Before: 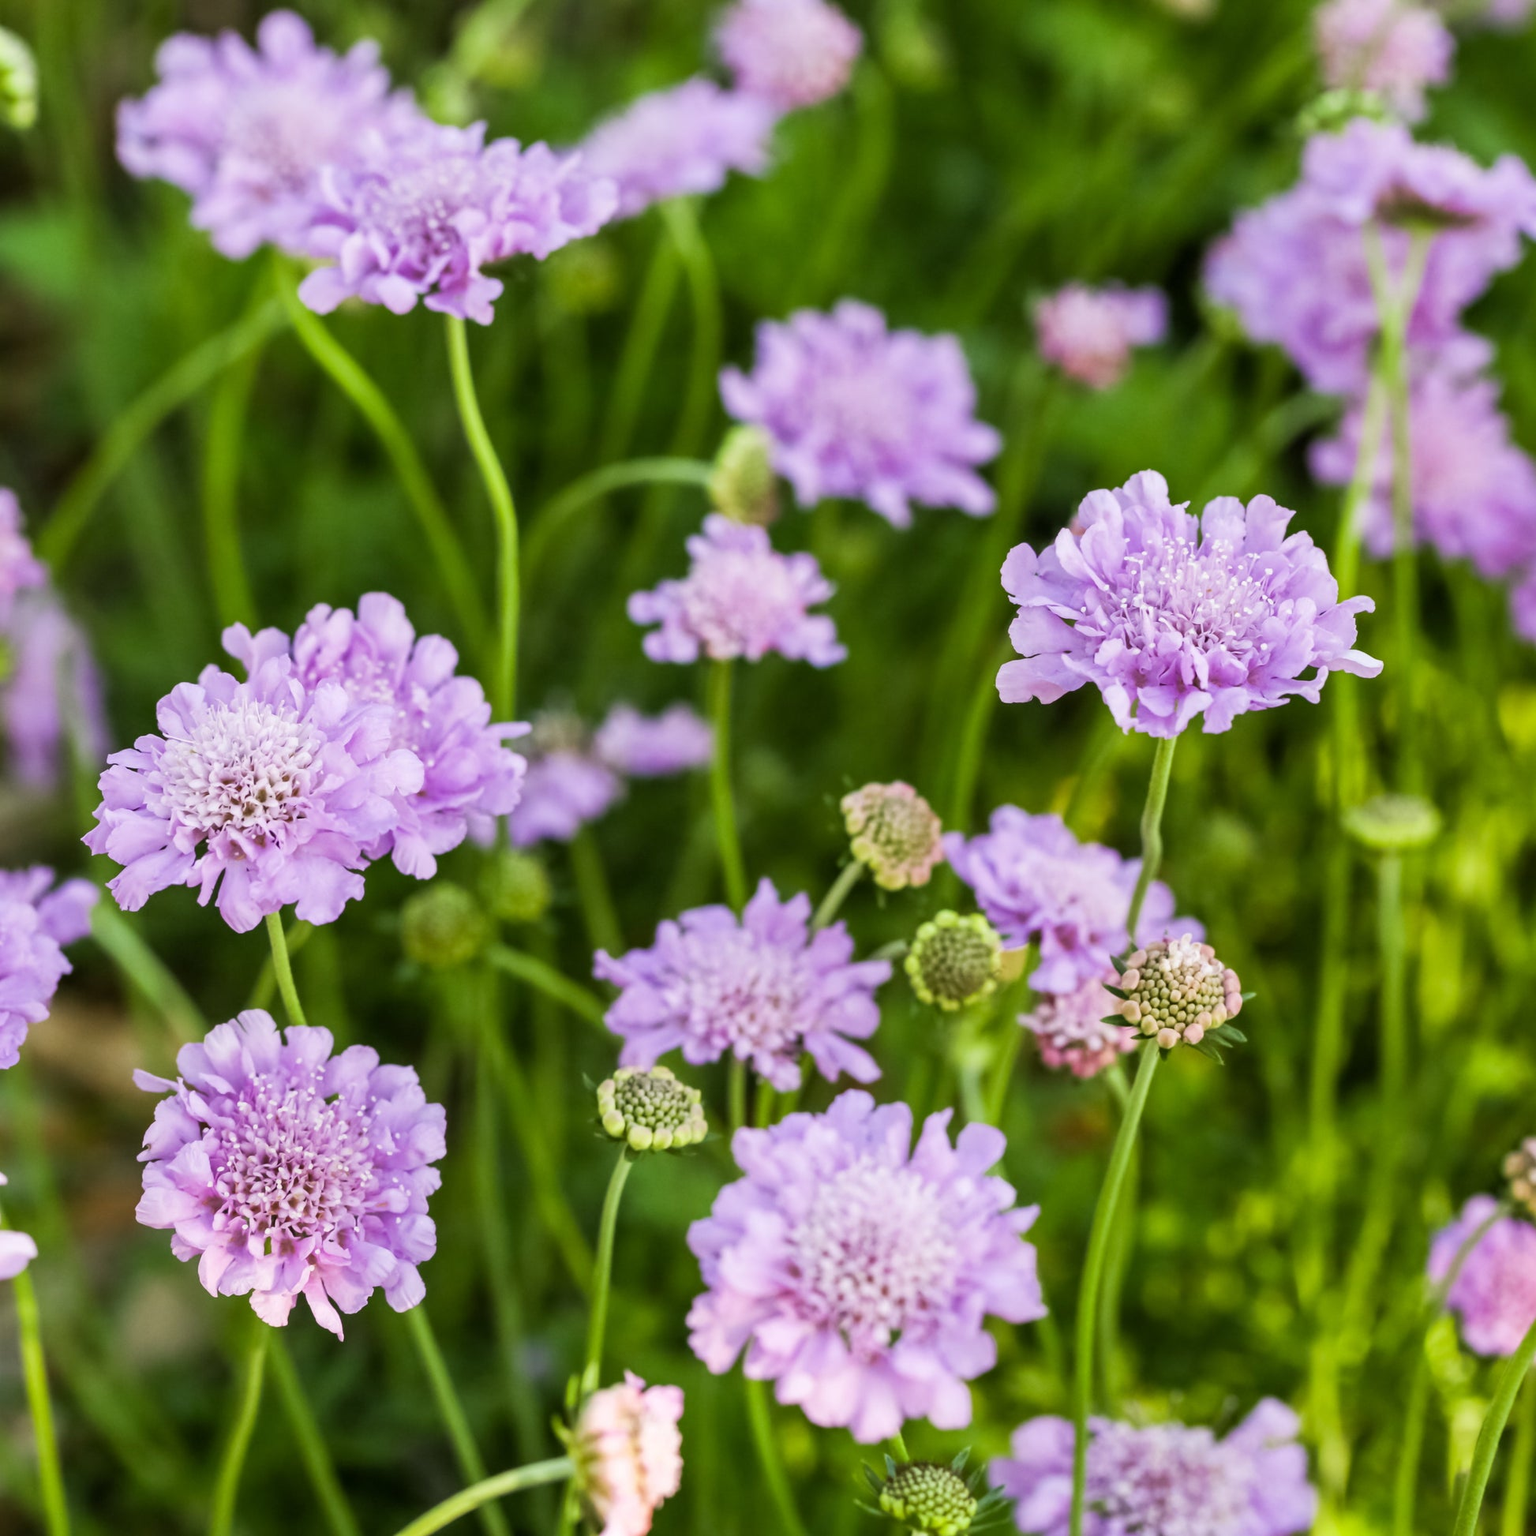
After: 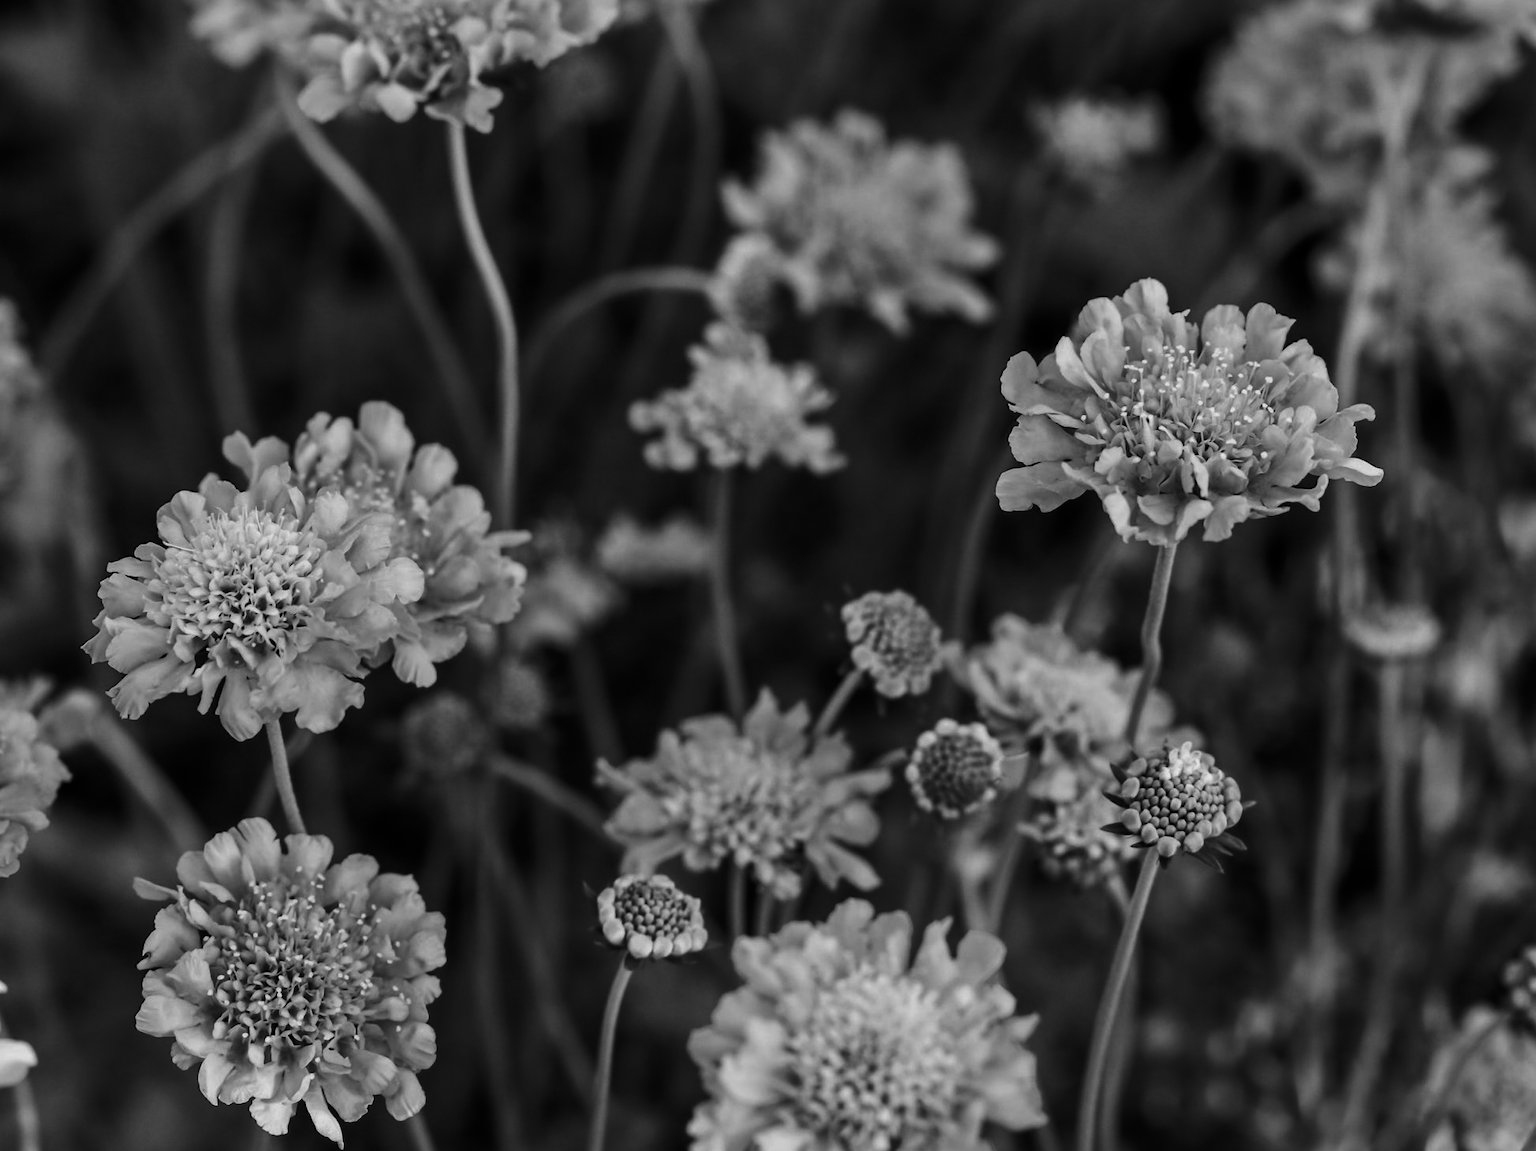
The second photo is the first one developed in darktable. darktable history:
crop and rotate: top 12.5%, bottom 12.5%
tone equalizer: on, module defaults
contrast brightness saturation: contrast -0.03, brightness -0.59, saturation -1
